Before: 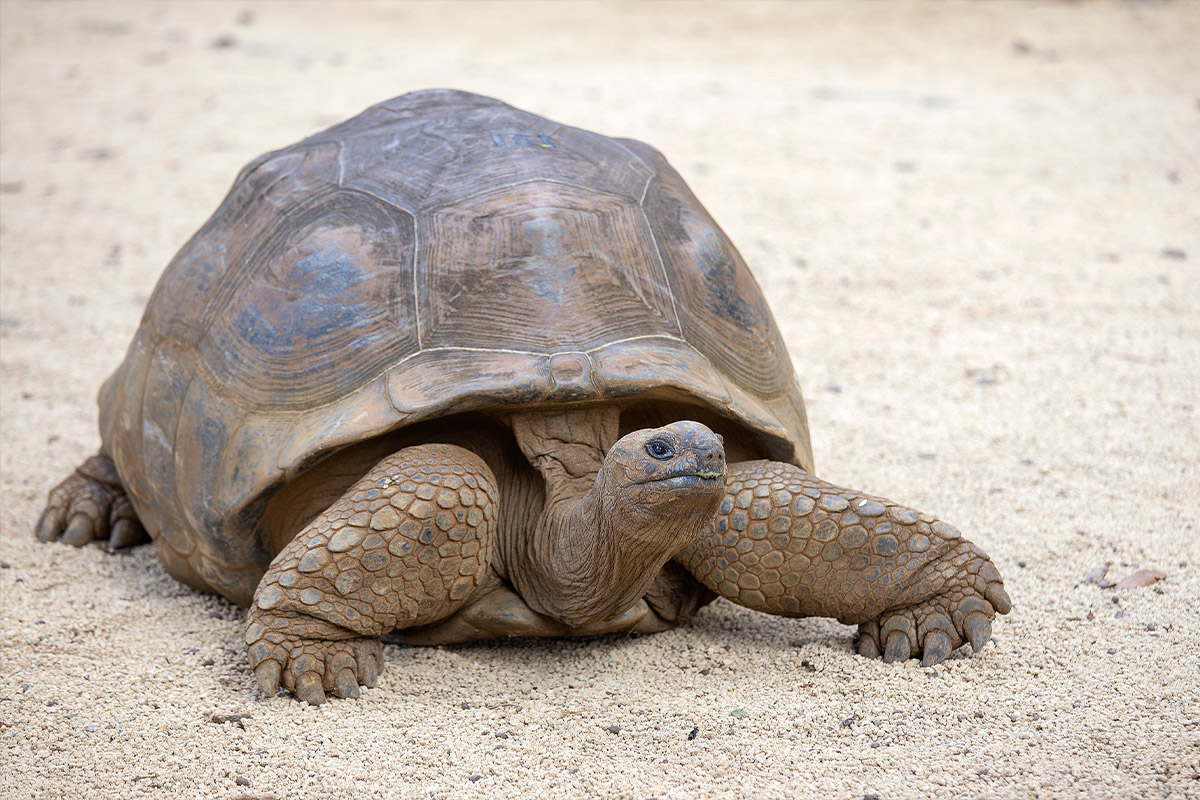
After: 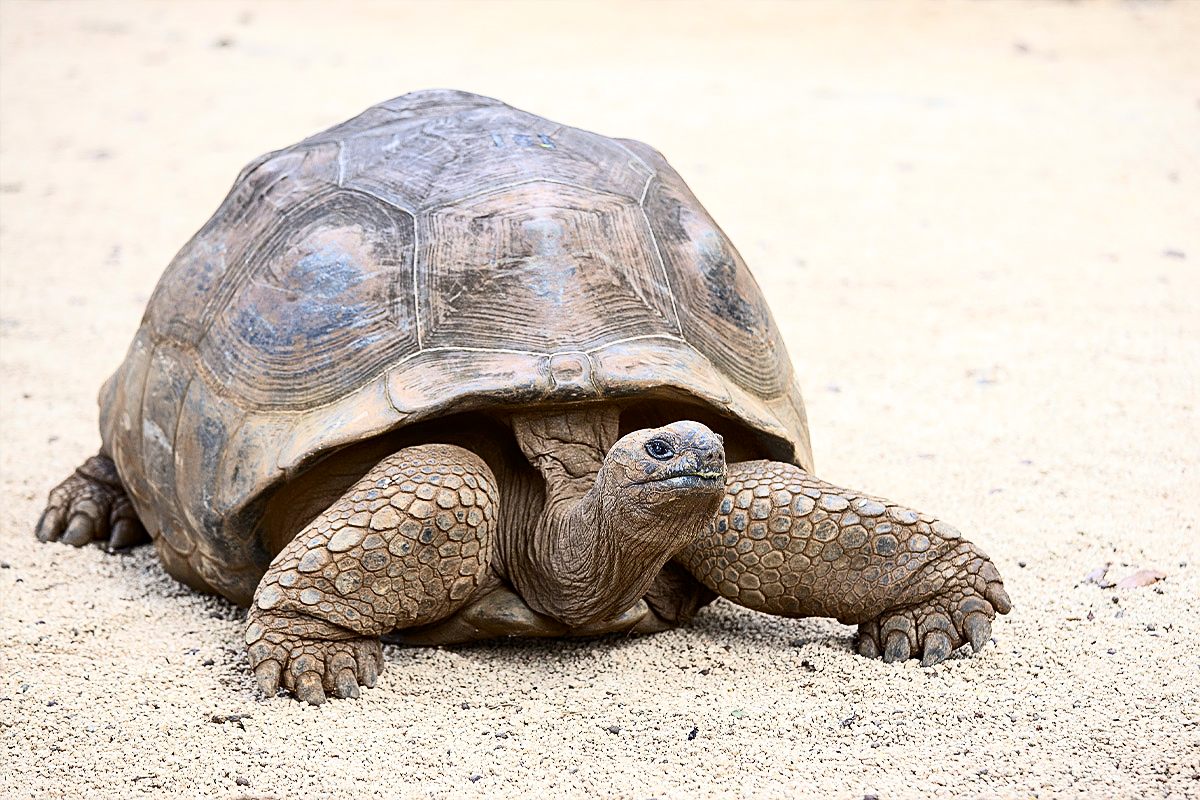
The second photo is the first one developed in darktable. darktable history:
sharpen: on, module defaults
contrast brightness saturation: contrast 0.376, brightness 0.1
